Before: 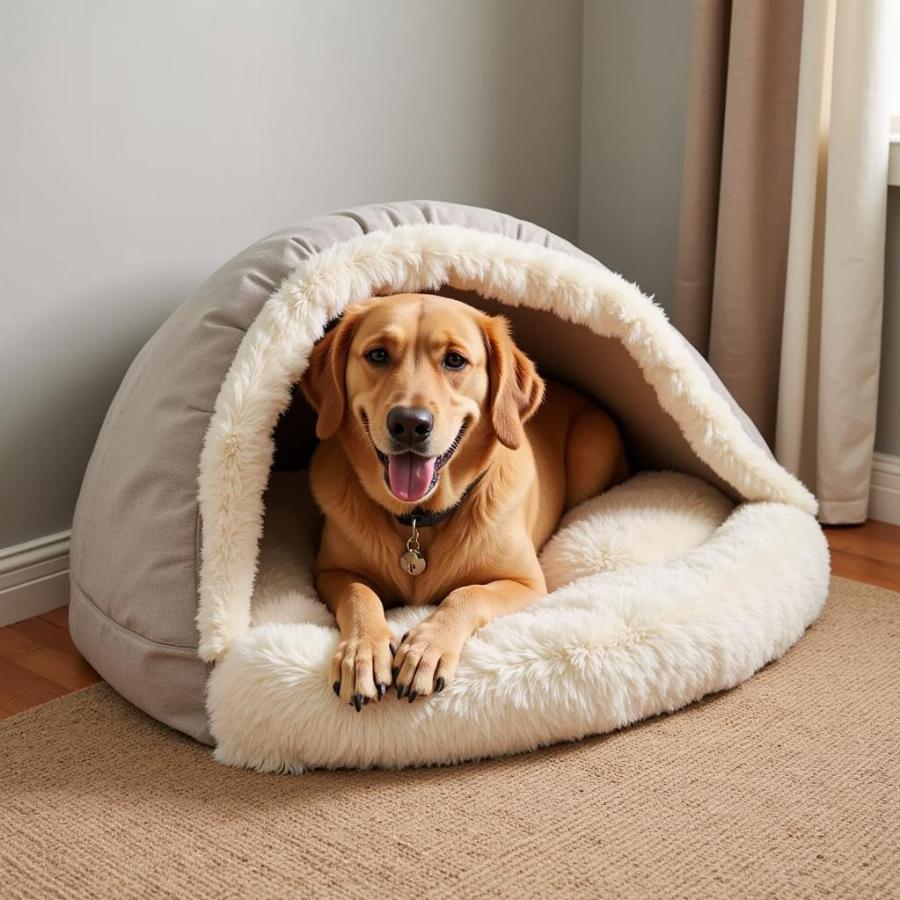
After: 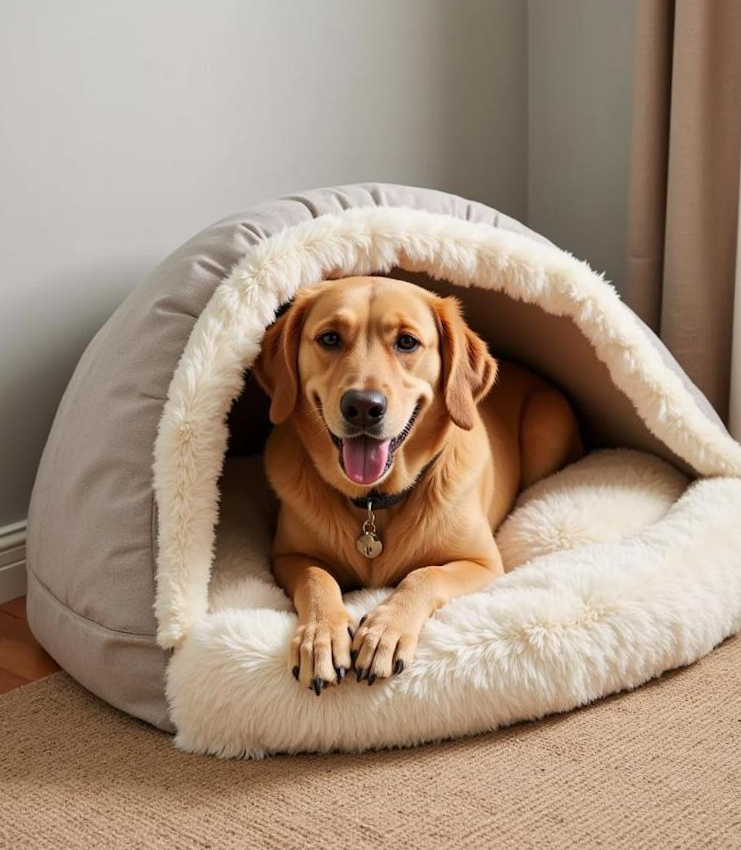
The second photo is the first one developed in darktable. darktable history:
crop and rotate: angle 1.24°, left 4.172%, top 0.975%, right 11.618%, bottom 2.542%
